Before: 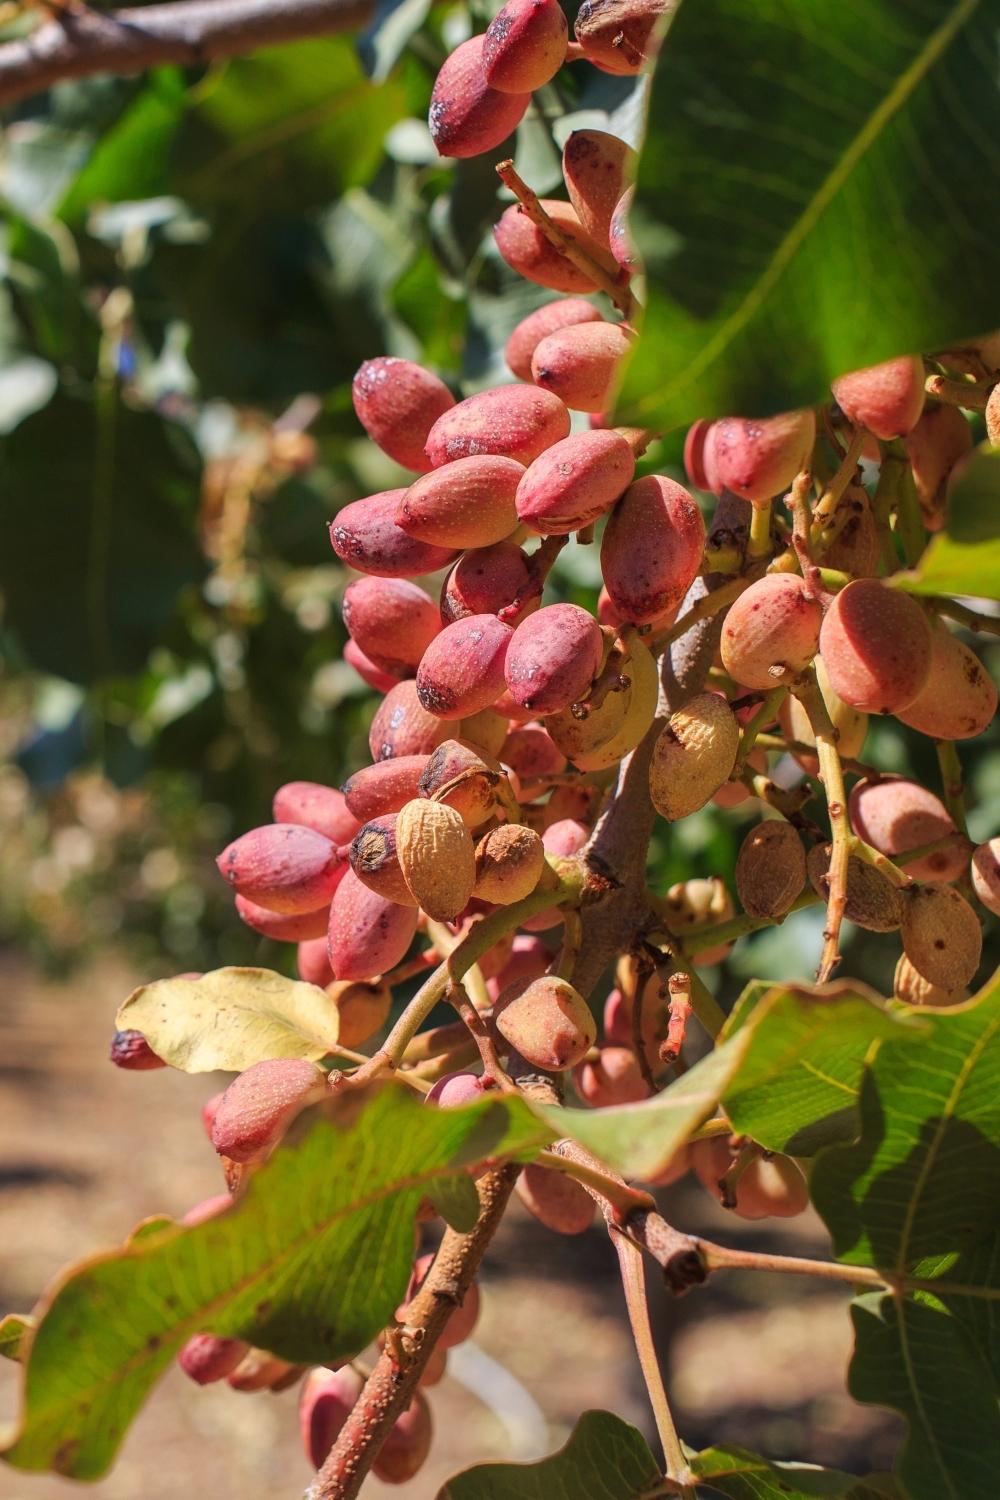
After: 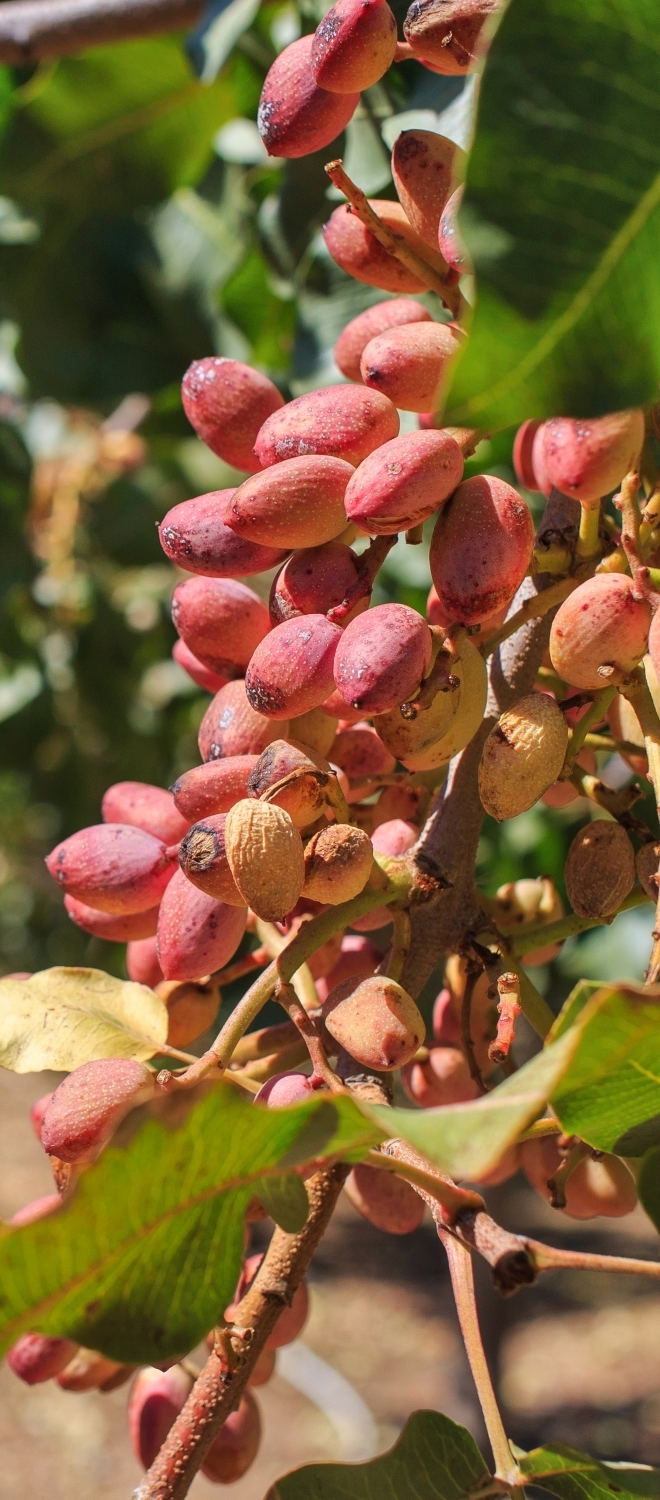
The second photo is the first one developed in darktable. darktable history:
shadows and highlights: shadows 58.57, soften with gaussian
crop: left 17.115%, right 16.827%
